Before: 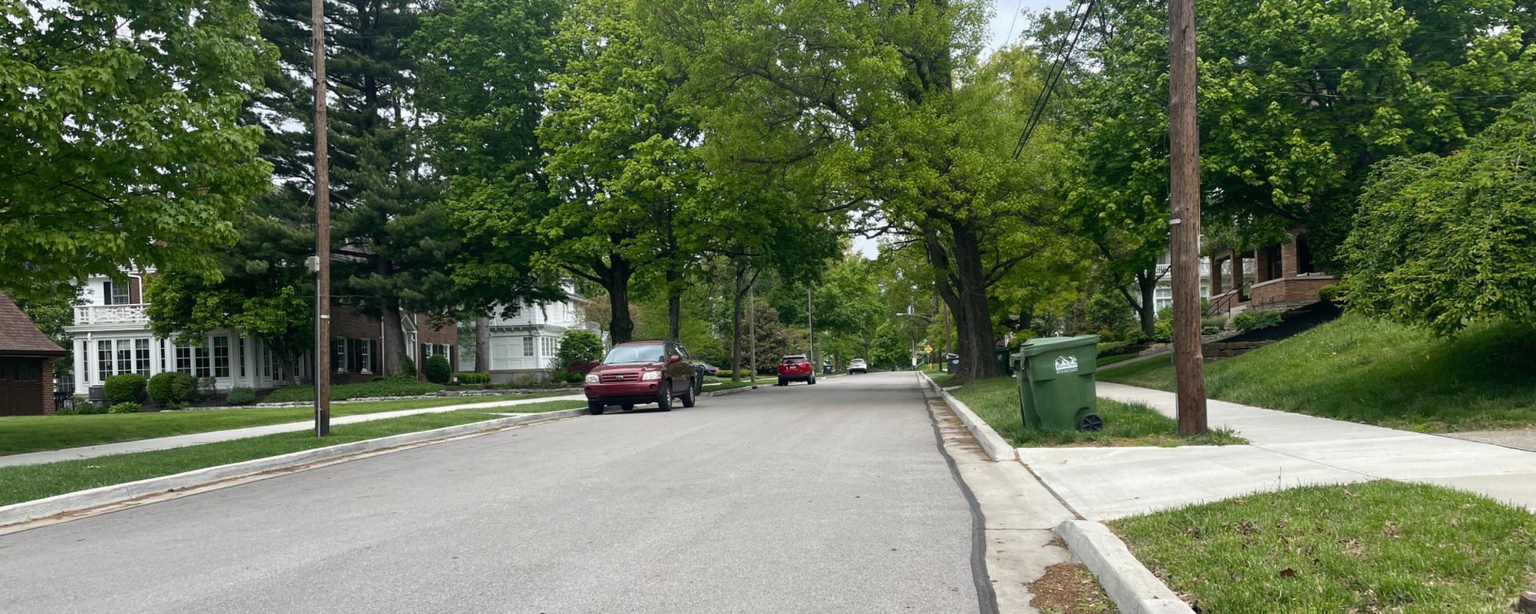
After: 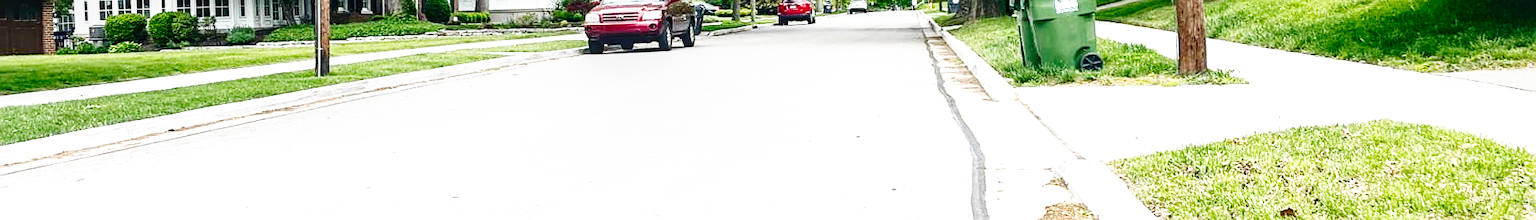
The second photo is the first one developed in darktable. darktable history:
contrast brightness saturation: contrast 0.065, brightness -0.131, saturation 0.05
local contrast: on, module defaults
sharpen: on, module defaults
exposure: black level correction 0, exposure 0.948 EV, compensate highlight preservation false
color calibration: illuminant same as pipeline (D50), adaptation XYZ, x 0.346, y 0.358, temperature 5015.6 K
crop and rotate: top 58.727%, bottom 5.372%
base curve: curves: ch0 [(0, 0.003) (0.001, 0.002) (0.006, 0.004) (0.02, 0.022) (0.048, 0.086) (0.094, 0.234) (0.162, 0.431) (0.258, 0.629) (0.385, 0.8) (0.548, 0.918) (0.751, 0.988) (1, 1)], preserve colors none
